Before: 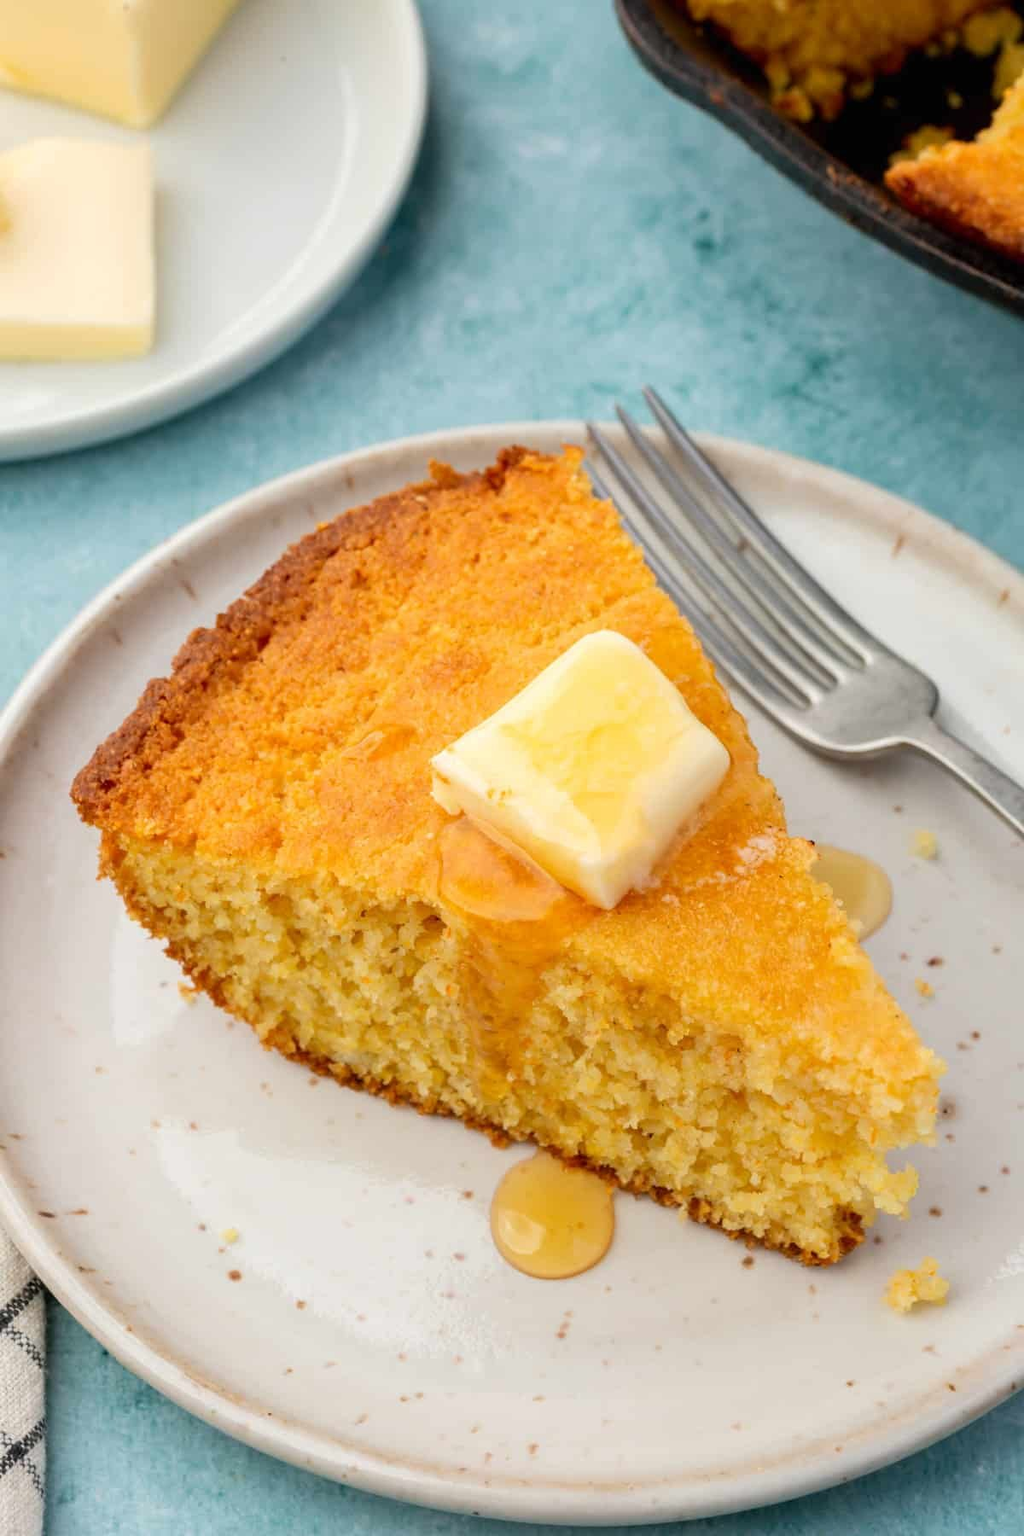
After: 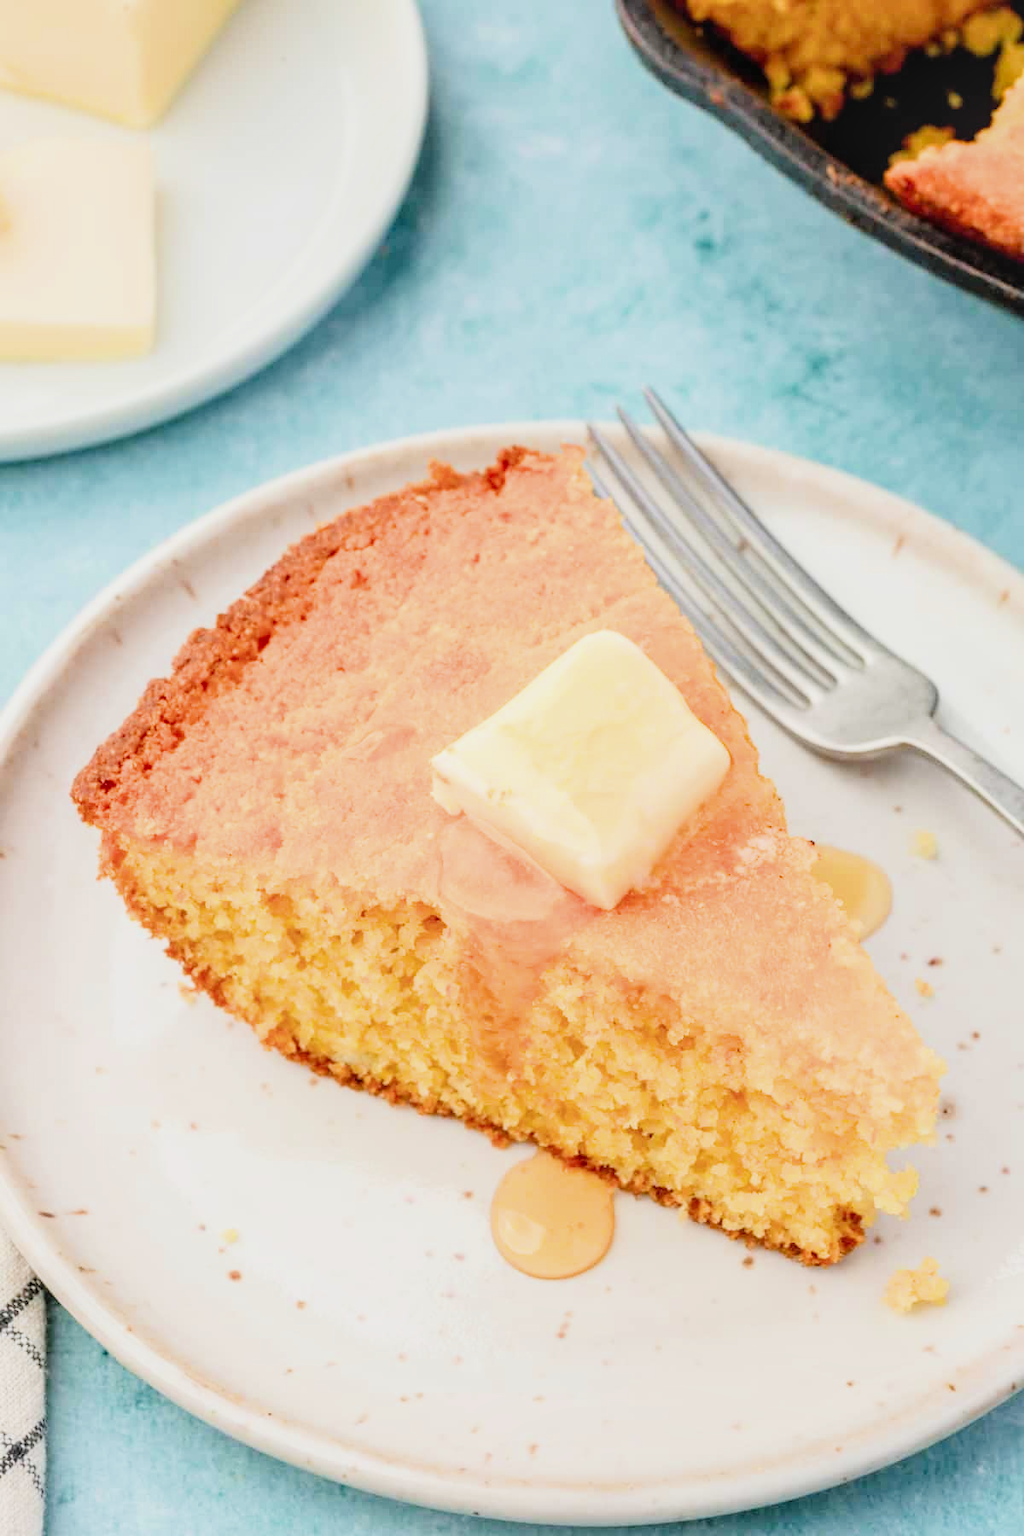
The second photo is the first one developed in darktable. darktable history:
filmic rgb: black relative exposure -7.65 EV, white relative exposure 4.56 EV, hardness 3.61, contrast 0.99
exposure: black level correction 0, exposure 1.615 EV, compensate highlight preservation false
local contrast: detail 130%
contrast brightness saturation: contrast -0.13
